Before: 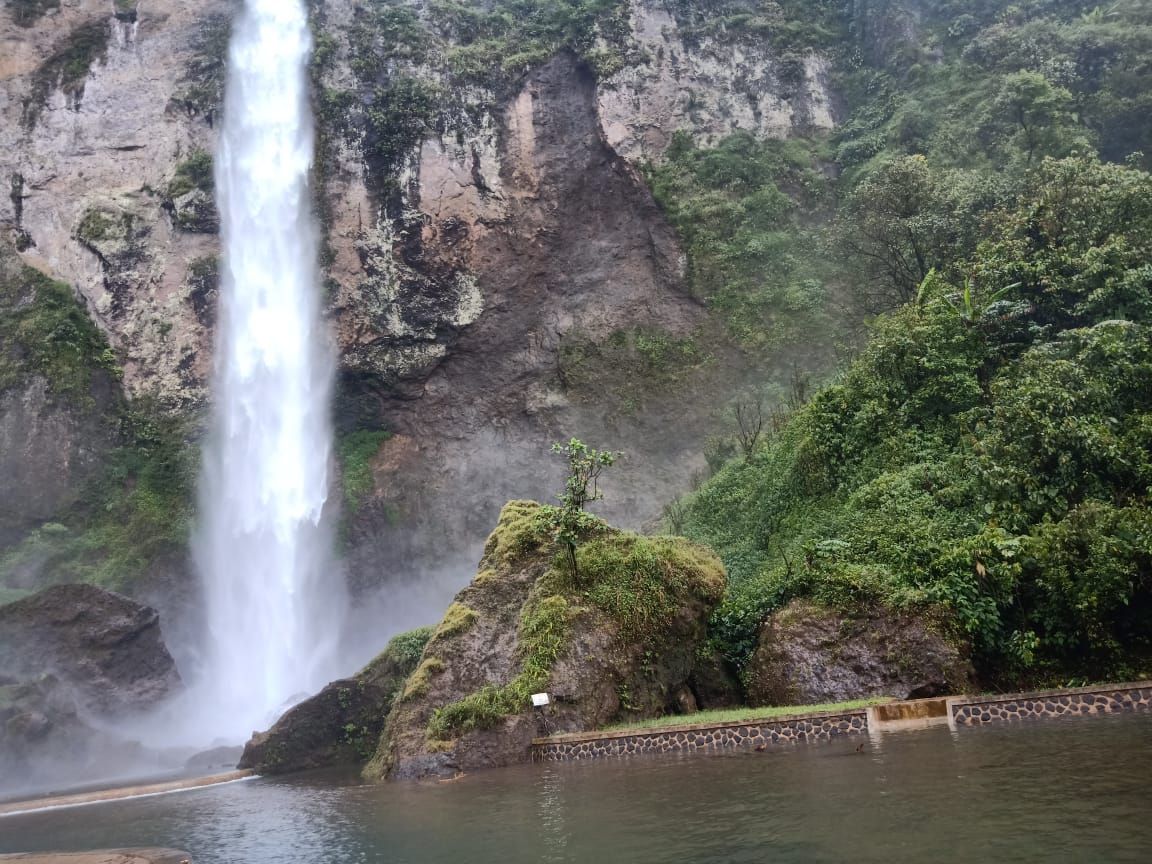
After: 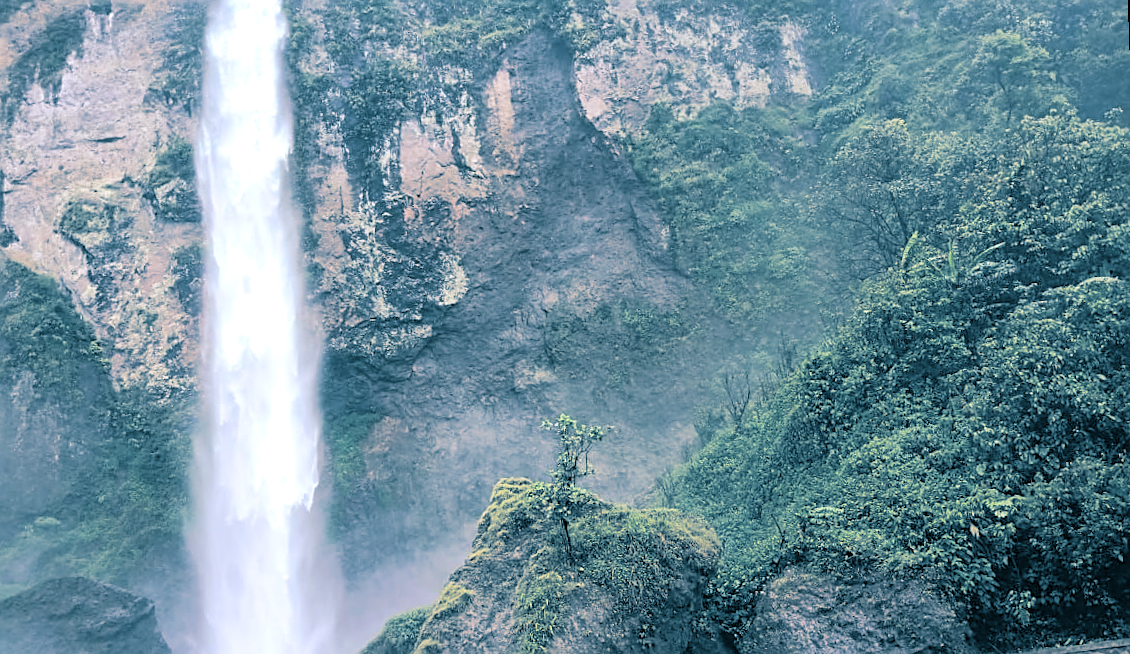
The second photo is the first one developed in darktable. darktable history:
rotate and perspective: rotation -2°, crop left 0.022, crop right 0.978, crop top 0.049, crop bottom 0.951
split-toning: shadows › hue 212.4°, balance -70
exposure: black level correction 0.001, exposure 0.5 EV, compensate exposure bias true, compensate highlight preservation false
crop: bottom 19.644%
sharpen: on, module defaults
tone curve: curves: ch0 [(0, 0) (0.004, 0.008) (0.077, 0.156) (0.169, 0.29) (0.774, 0.774) (0.988, 0.926)], color space Lab, linked channels, preserve colors none
